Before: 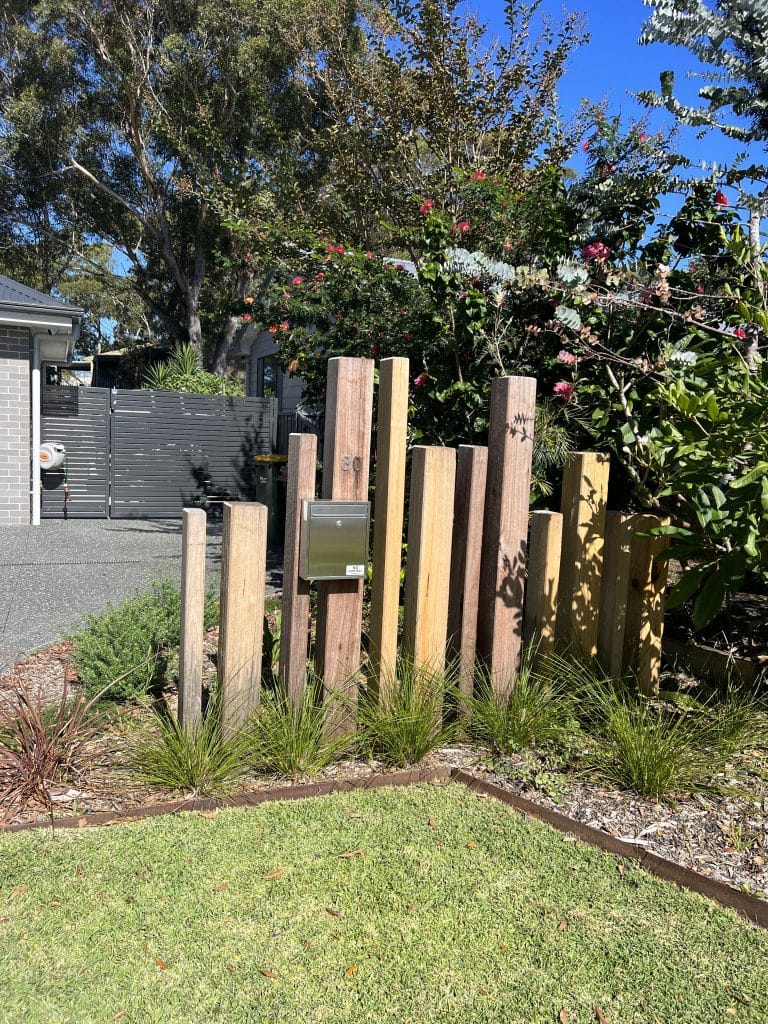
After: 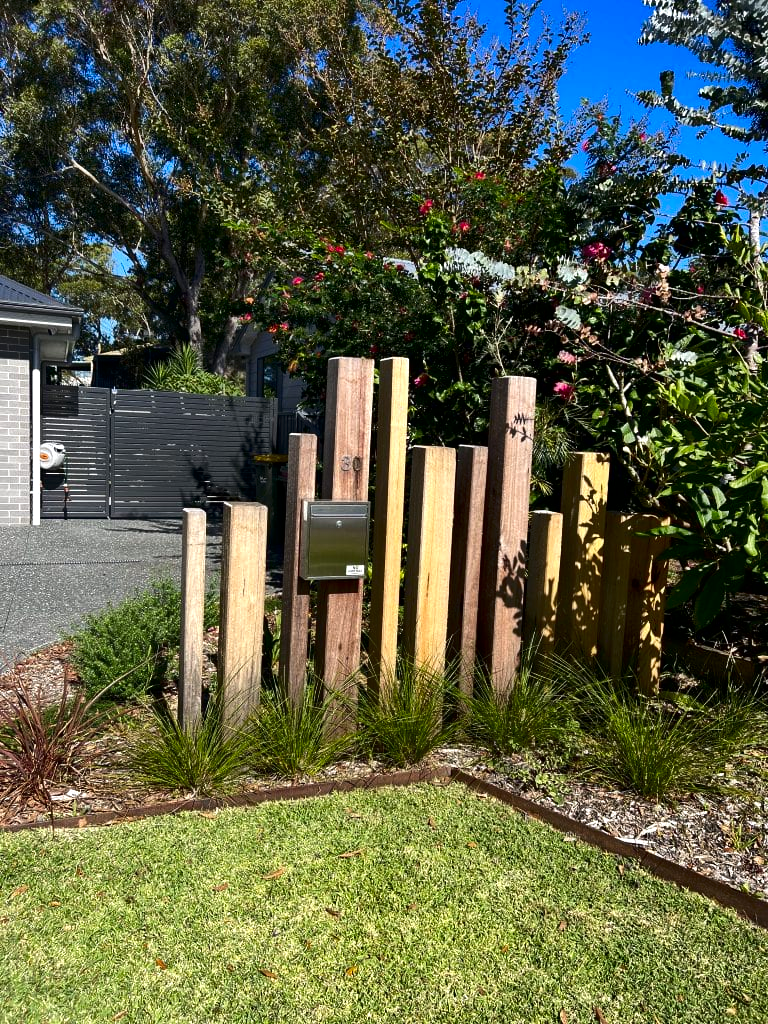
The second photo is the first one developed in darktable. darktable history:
contrast brightness saturation: brightness -0.25, saturation 0.2
tone equalizer: -8 EV -0.001 EV, -7 EV 0.001 EV, -6 EV -0.002 EV, -5 EV -0.003 EV, -4 EV -0.062 EV, -3 EV -0.222 EV, -2 EV -0.267 EV, -1 EV 0.105 EV, +0 EV 0.303 EV
shadows and highlights: shadows color adjustment 97.66%, soften with gaussian
